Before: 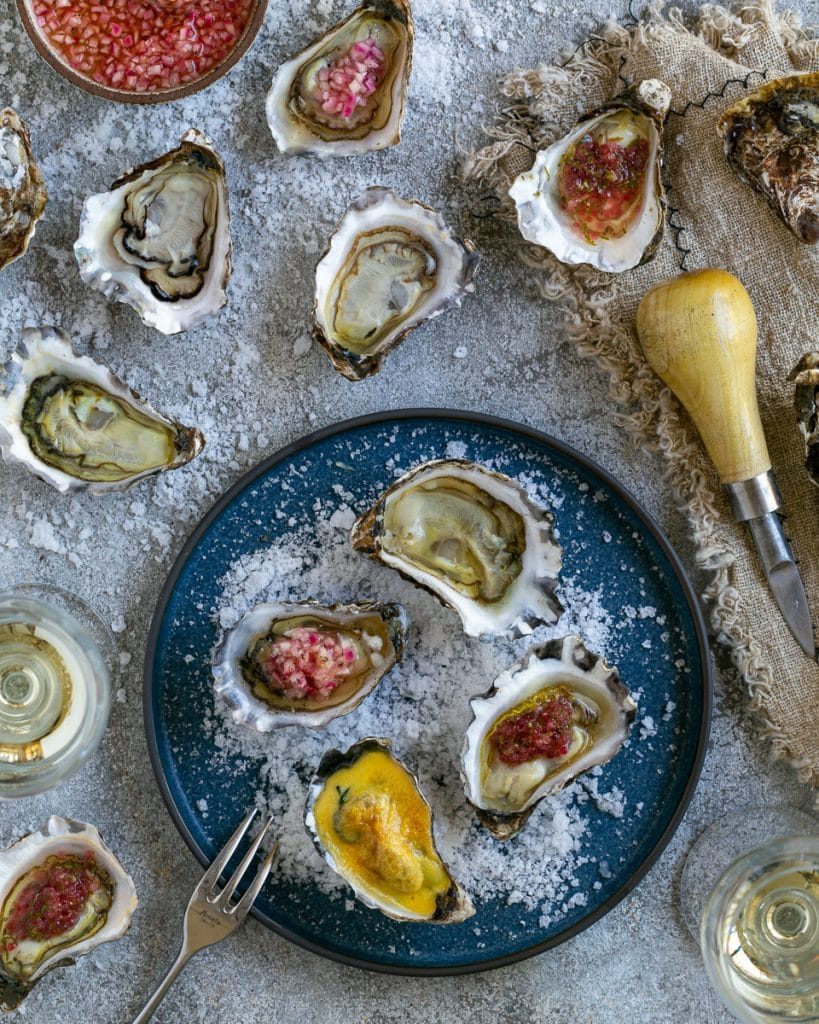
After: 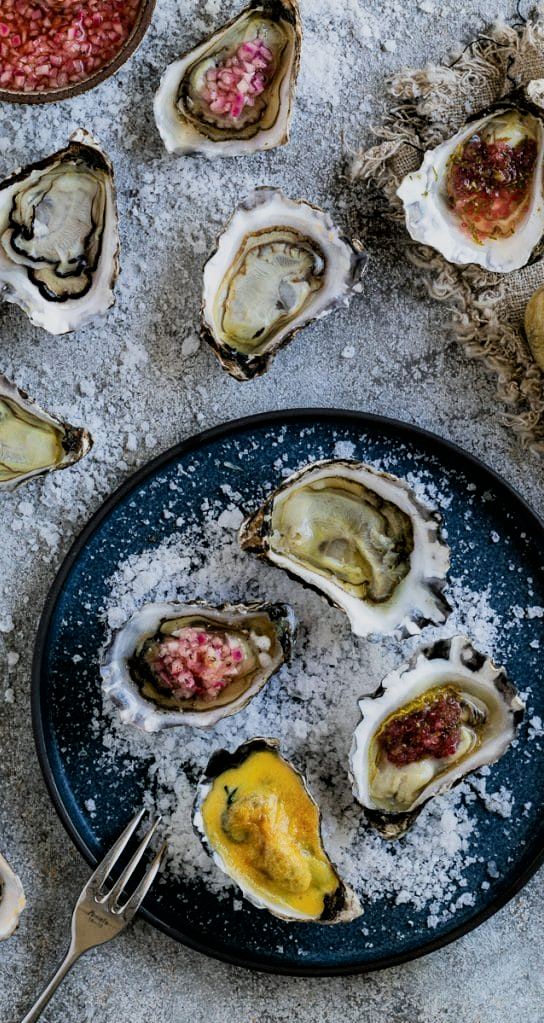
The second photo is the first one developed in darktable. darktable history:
filmic rgb: black relative exposure -5.04 EV, white relative exposure 3.96 EV, hardness 2.88, contrast 1.3, highlights saturation mix -30.83%
crop and rotate: left 13.691%, right 19.771%
